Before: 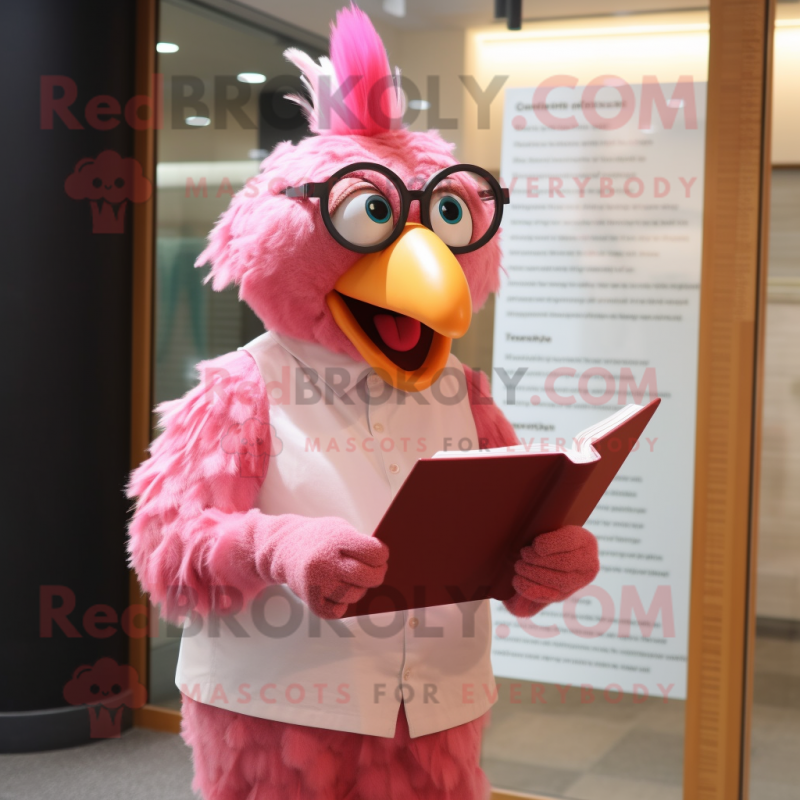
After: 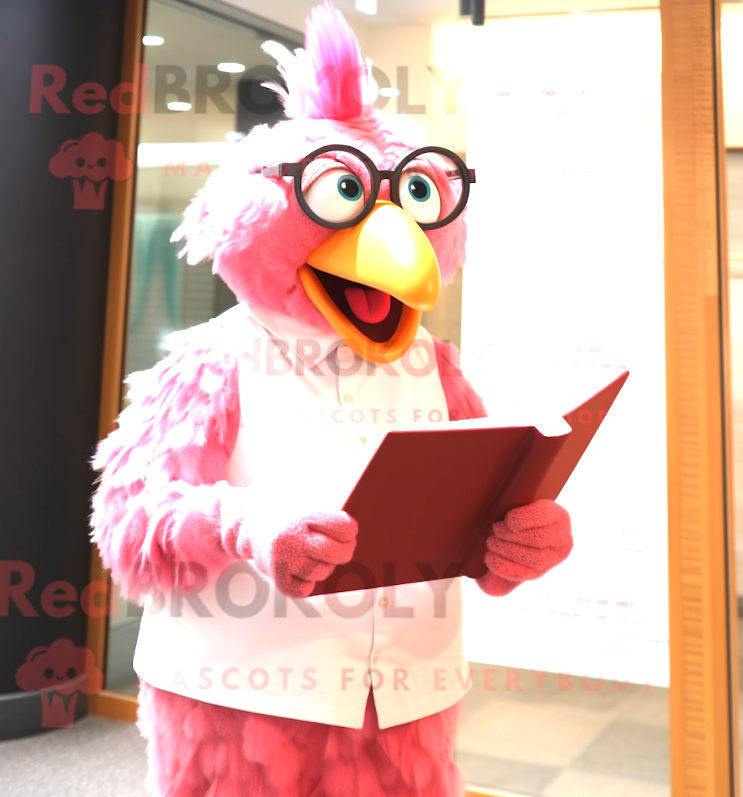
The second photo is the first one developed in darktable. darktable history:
exposure: black level correction 0, exposure 1.5 EV, compensate exposure bias true, compensate highlight preservation false
rotate and perspective: rotation 0.215°, lens shift (vertical) -0.139, crop left 0.069, crop right 0.939, crop top 0.002, crop bottom 0.996
